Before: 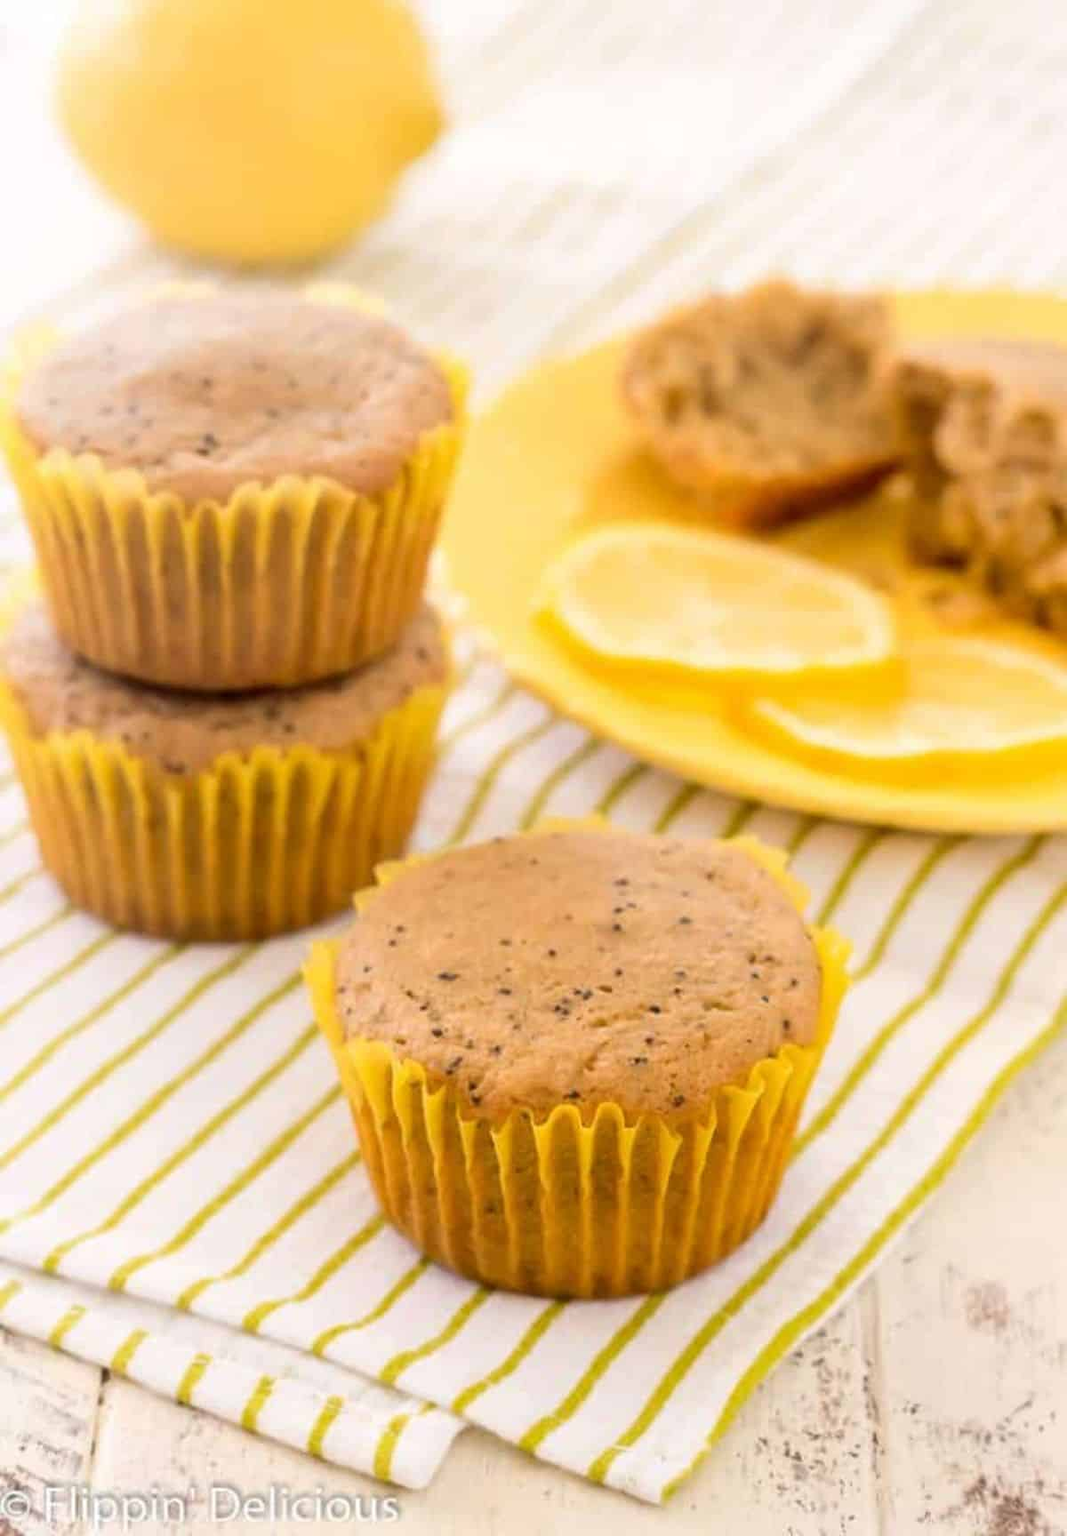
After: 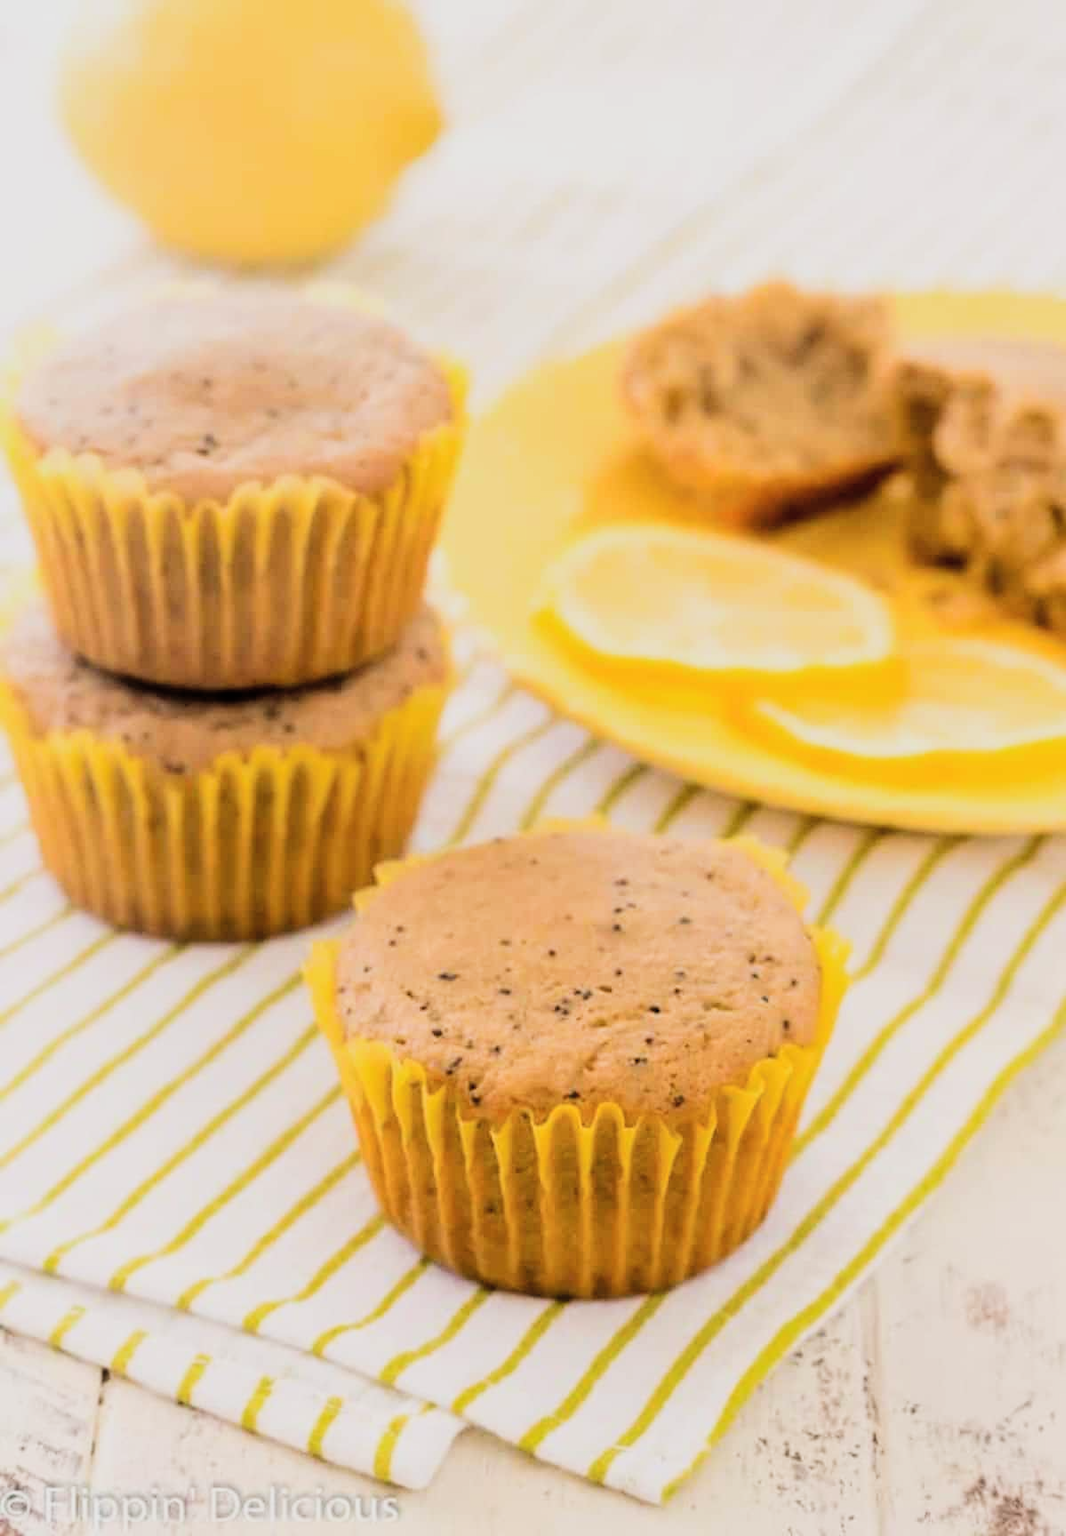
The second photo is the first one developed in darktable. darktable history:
exposure: exposure -0.048 EV, compensate highlight preservation false
filmic rgb: black relative exposure -5 EV, hardness 2.88, contrast 1.3, highlights saturation mix -30%
contrast brightness saturation: contrast 0.05, brightness 0.06, saturation 0.01
